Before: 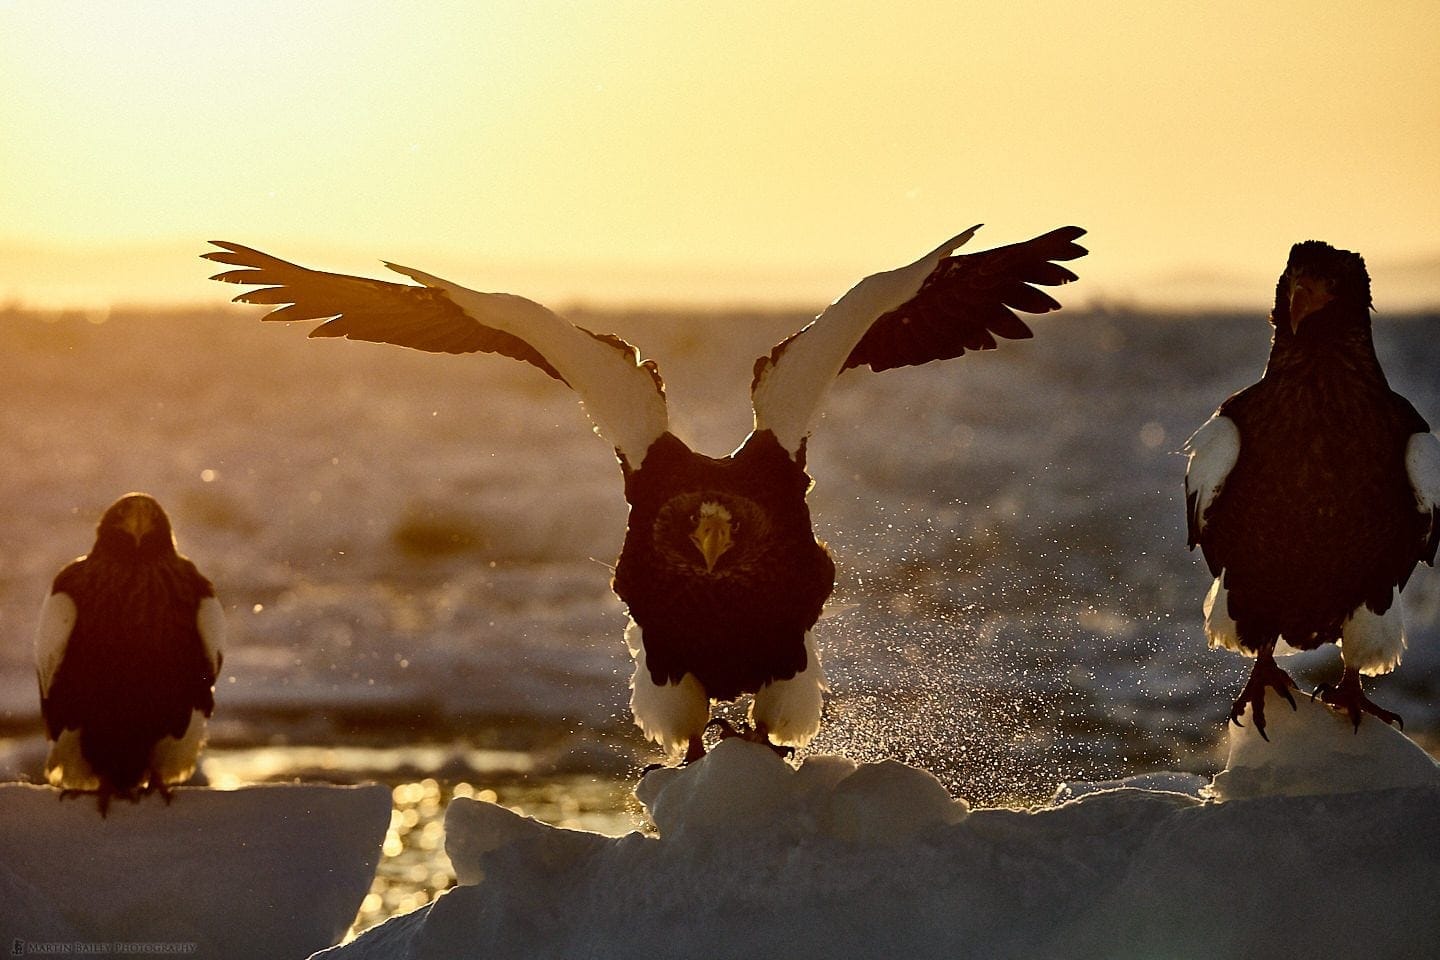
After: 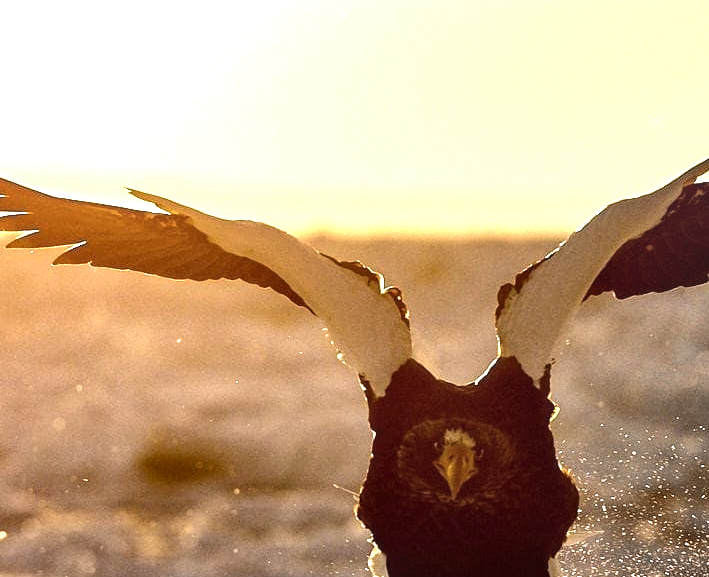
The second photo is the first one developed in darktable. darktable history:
crop: left 17.835%, top 7.675%, right 32.881%, bottom 32.213%
tone equalizer: -8 EV -0.417 EV, -7 EV -0.389 EV, -6 EV -0.333 EV, -5 EV -0.222 EV, -3 EV 0.222 EV, -2 EV 0.333 EV, -1 EV 0.389 EV, +0 EV 0.417 EV, edges refinement/feathering 500, mask exposure compensation -1.57 EV, preserve details no
exposure: black level correction 0, exposure 0.6 EV, compensate exposure bias true, compensate highlight preservation false
local contrast: on, module defaults
